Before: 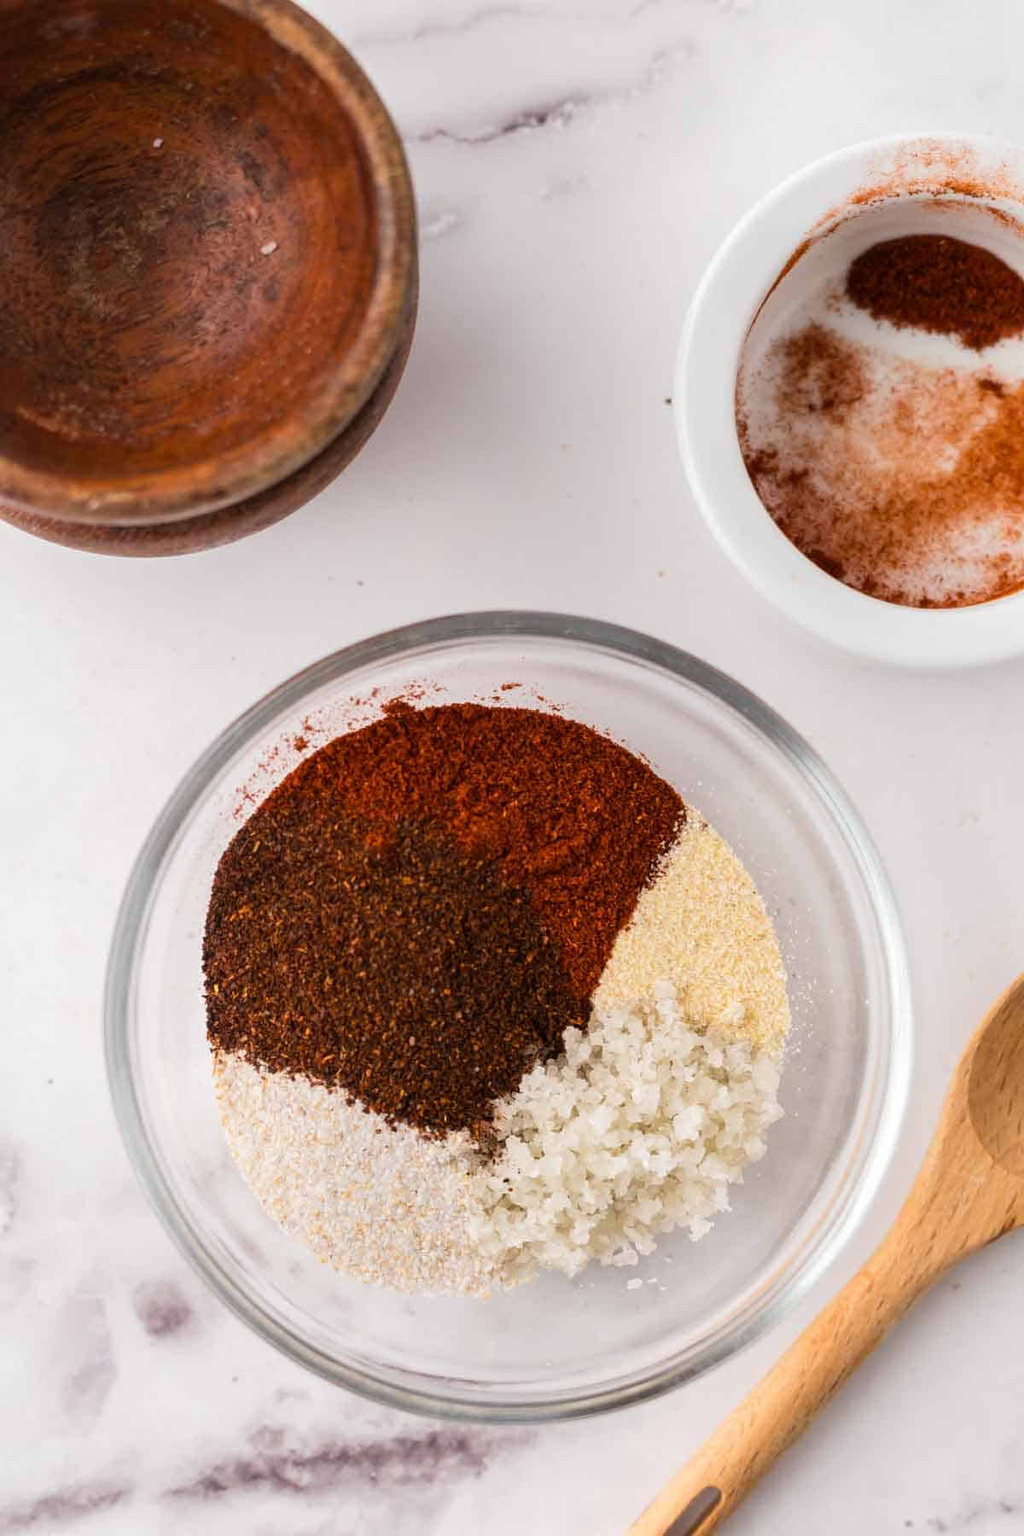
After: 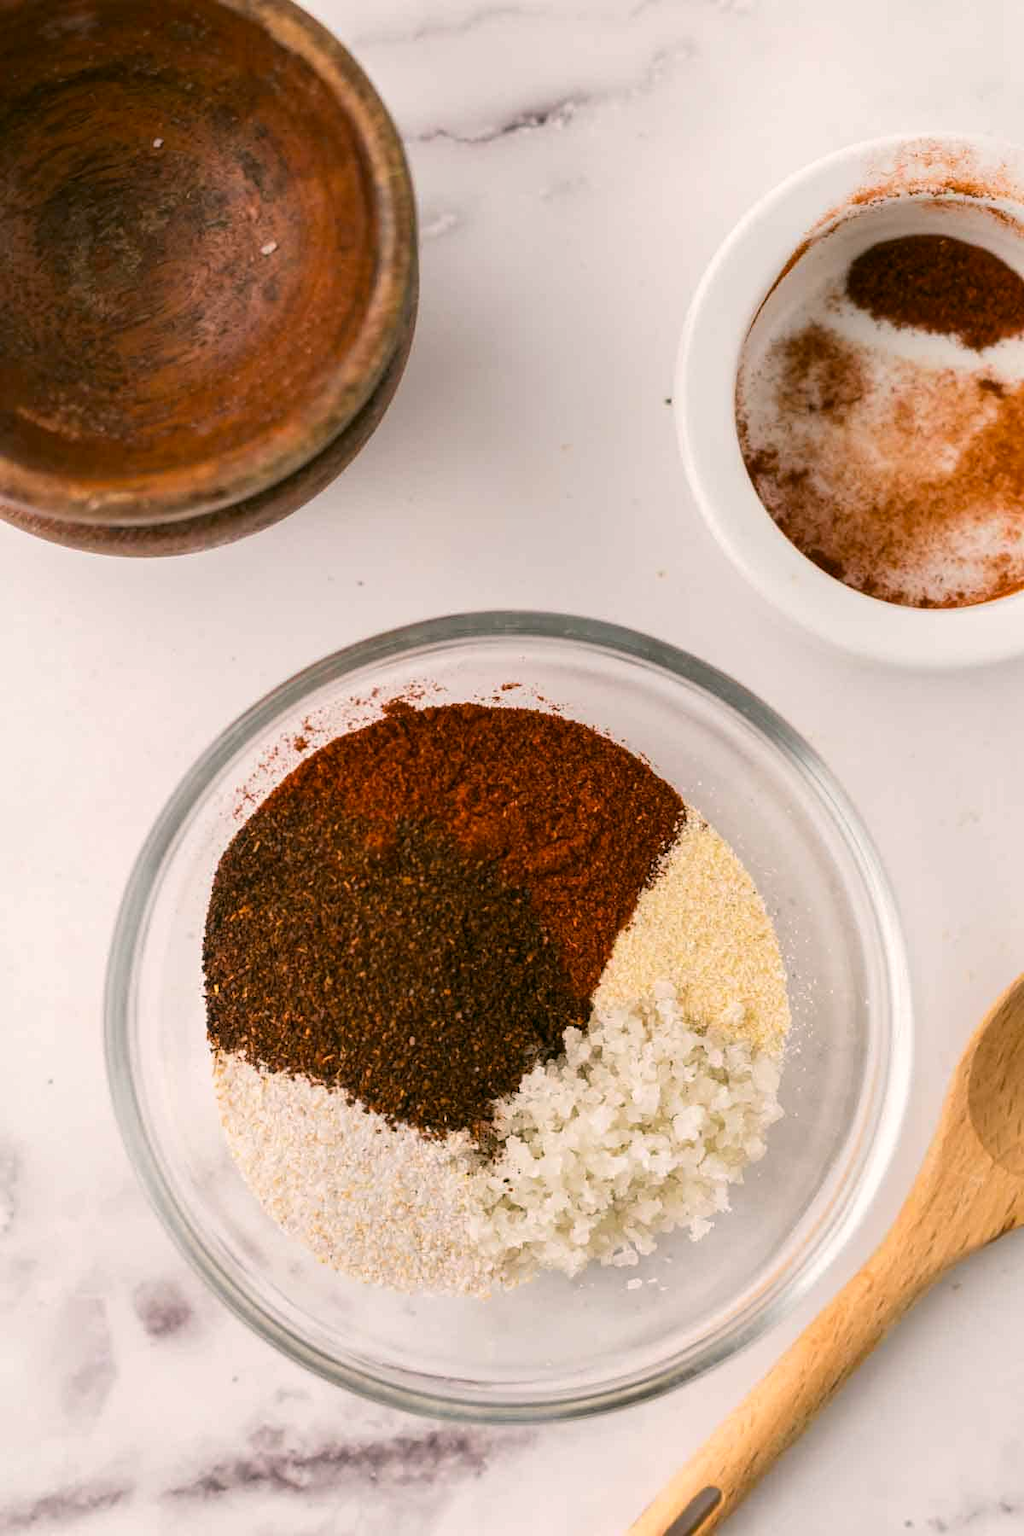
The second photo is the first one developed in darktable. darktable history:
tone equalizer: on, module defaults
color correction: highlights a* 4.5, highlights b* 4.95, shadows a* -7.49, shadows b* 4.97
